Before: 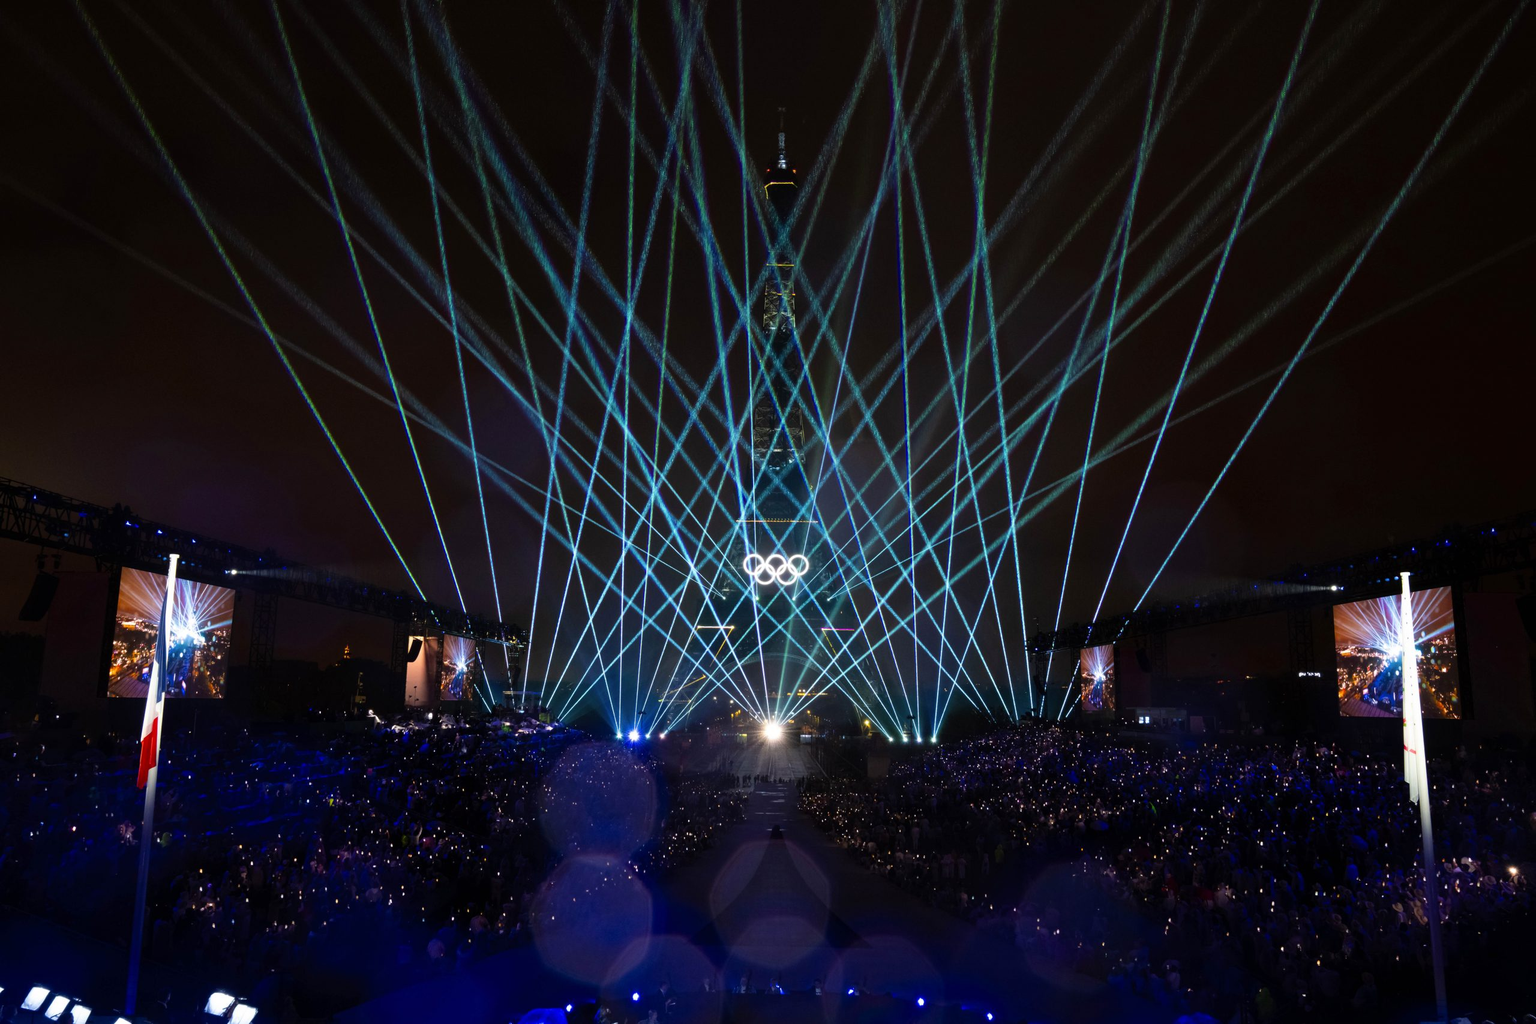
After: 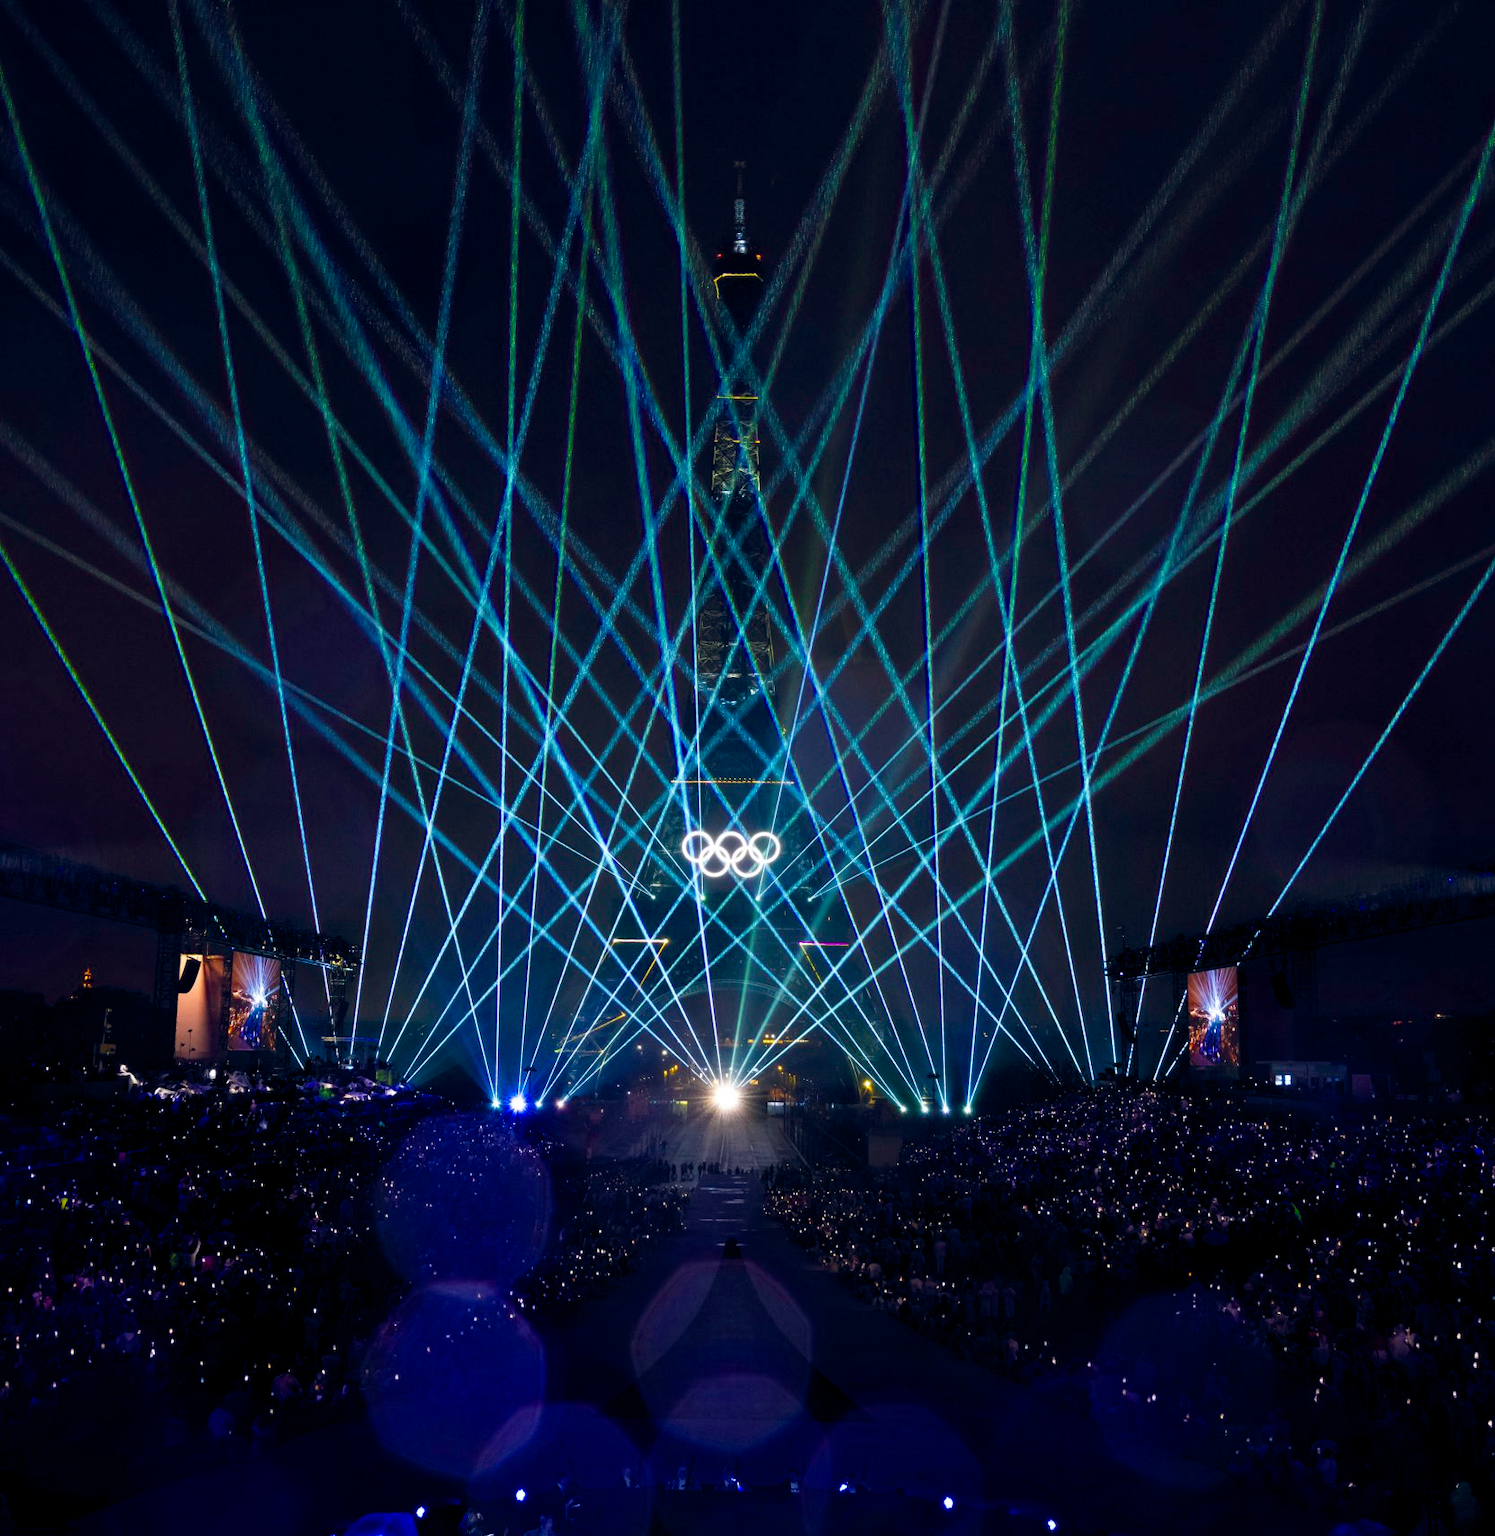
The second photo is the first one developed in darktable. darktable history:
crop and rotate: left 18.806%, right 16.25%
color balance rgb: shadows lift › chroma 1.037%, shadows lift › hue 242.04°, global offset › chroma 0.102%, global offset › hue 254.26°, perceptual saturation grading › global saturation 20%, perceptual saturation grading › highlights -14.296%, perceptual saturation grading › shadows 49.64%
